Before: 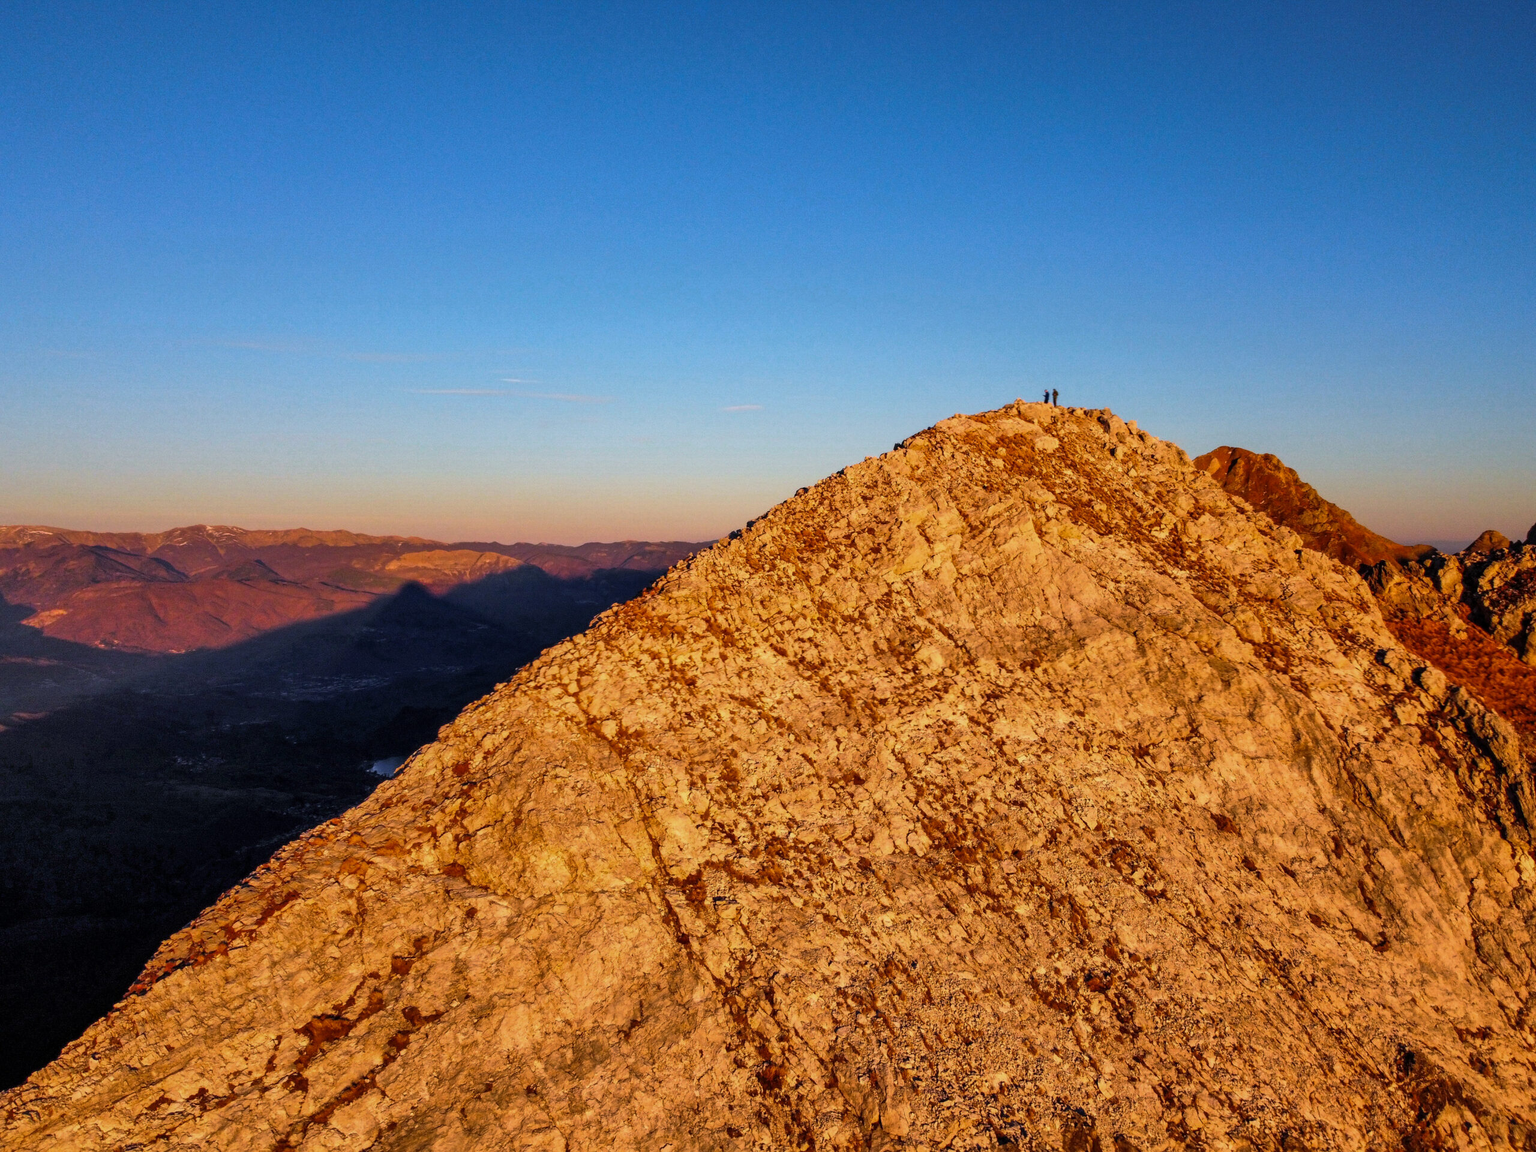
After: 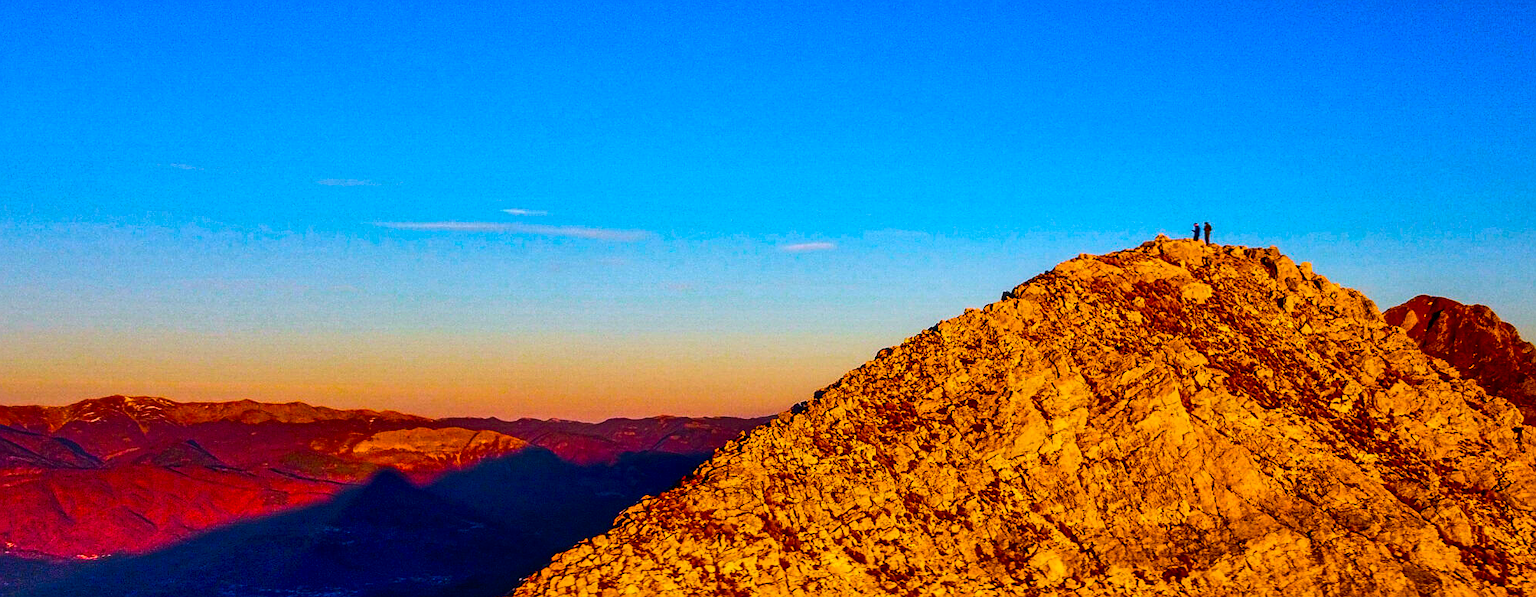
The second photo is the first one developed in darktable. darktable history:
shadows and highlights: soften with gaussian
local contrast: on, module defaults
crop: left 7.09%, top 18.683%, right 14.511%, bottom 40.6%
color balance rgb: perceptual saturation grading › global saturation 25.71%, global vibrance 59.753%
sharpen: on, module defaults
contrast equalizer: y [[0.535, 0.543, 0.548, 0.548, 0.542, 0.532], [0.5 ×6], [0.5 ×6], [0 ×6], [0 ×6]], mix -0.315
contrast brightness saturation: contrast 0.214, brightness -0.104, saturation 0.205
